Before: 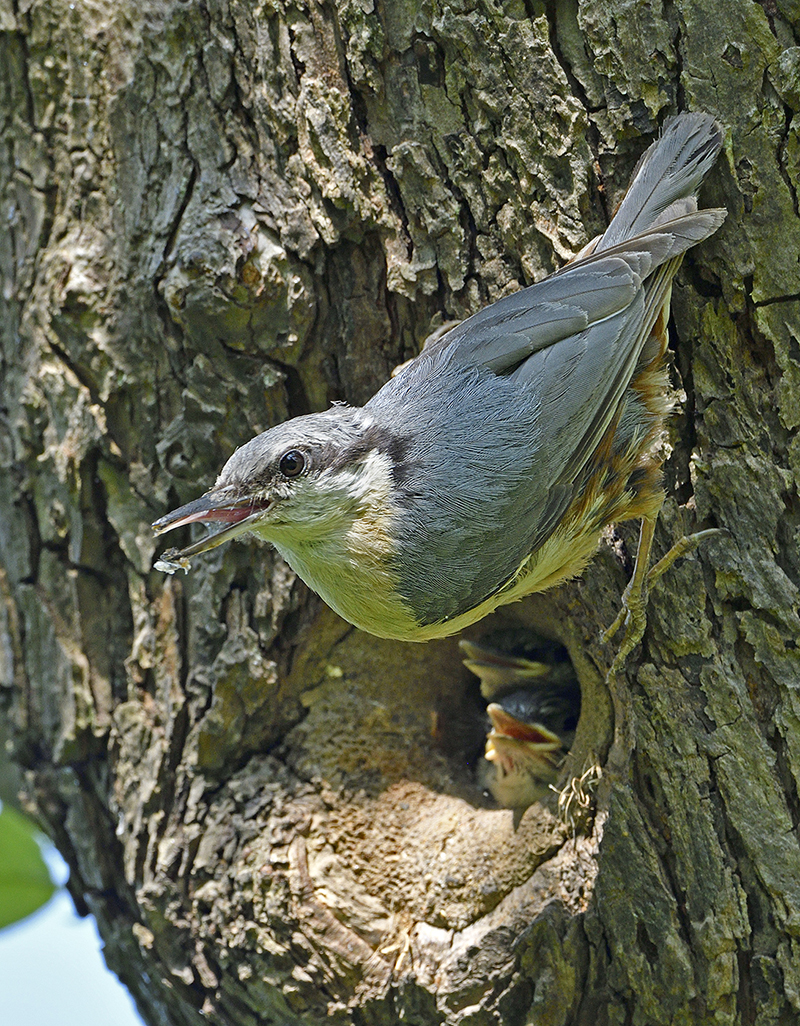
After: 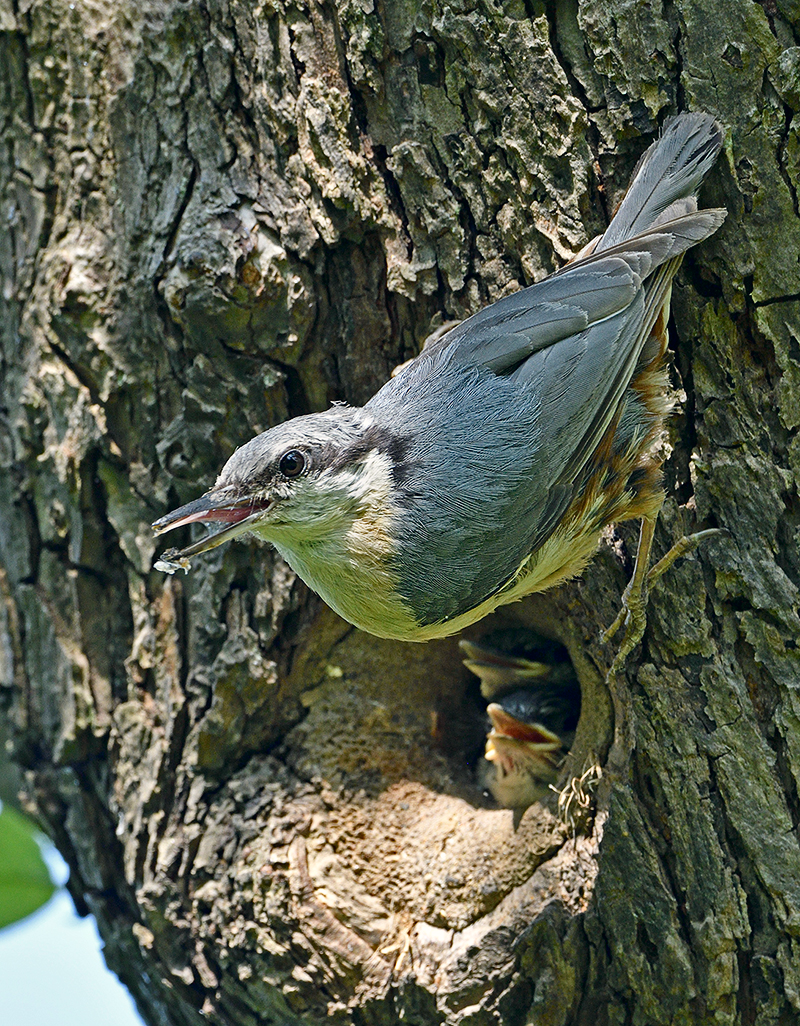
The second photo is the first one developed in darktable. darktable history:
color correction: highlights a* 2.75, highlights b* 5, shadows a* -2.04, shadows b* -4.84, saturation 0.8
white balance: red 0.986, blue 1.01
contrast brightness saturation: contrast 0.15, brightness -0.01, saturation 0.1
